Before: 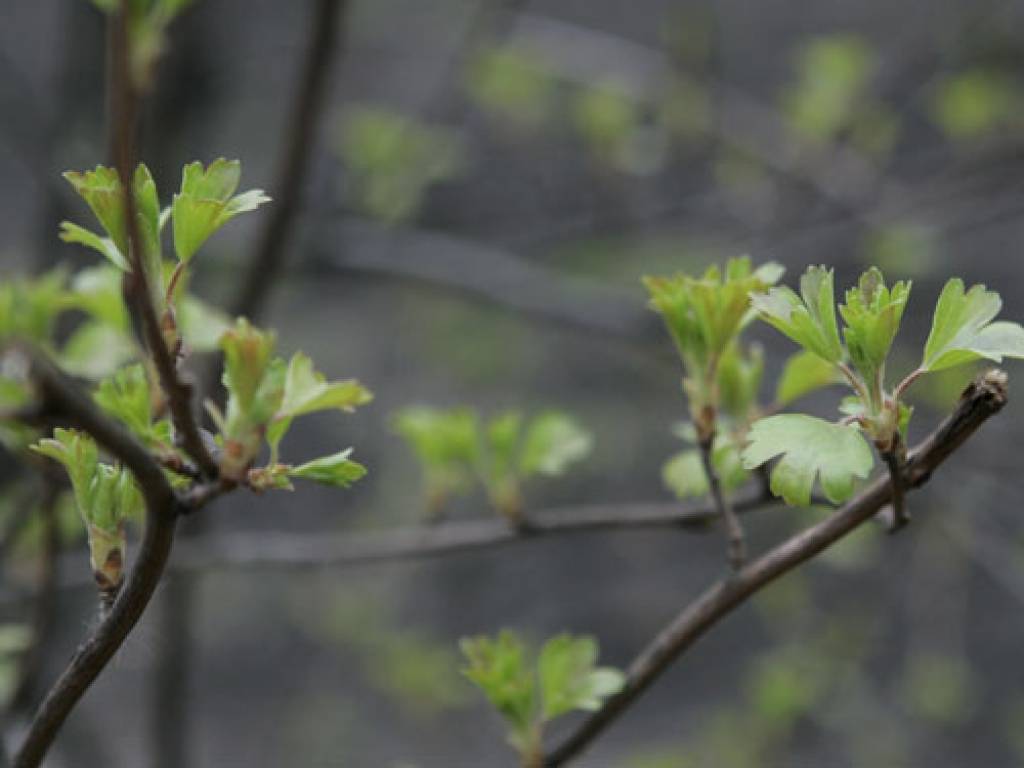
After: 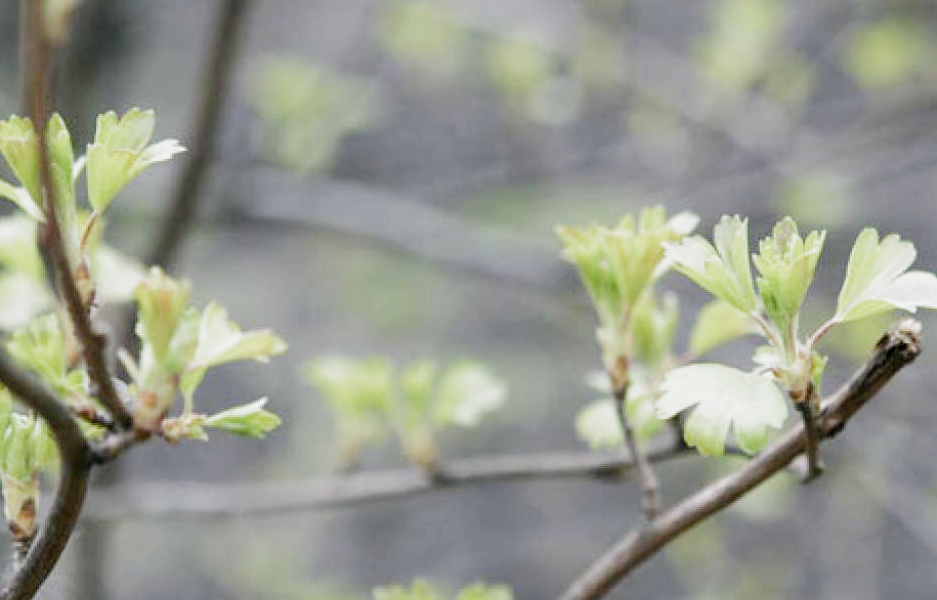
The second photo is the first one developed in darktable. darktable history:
crop: left 8.451%, top 6.561%, bottom 15.226%
exposure: black level correction 0, exposure 1.747 EV, compensate highlight preservation false
filmic rgb: black relative exposure -7.65 EV, white relative exposure 4.56 EV, threshold 2.95 EV, hardness 3.61, preserve chrominance no, color science v4 (2020), contrast in shadows soft, enable highlight reconstruction true
